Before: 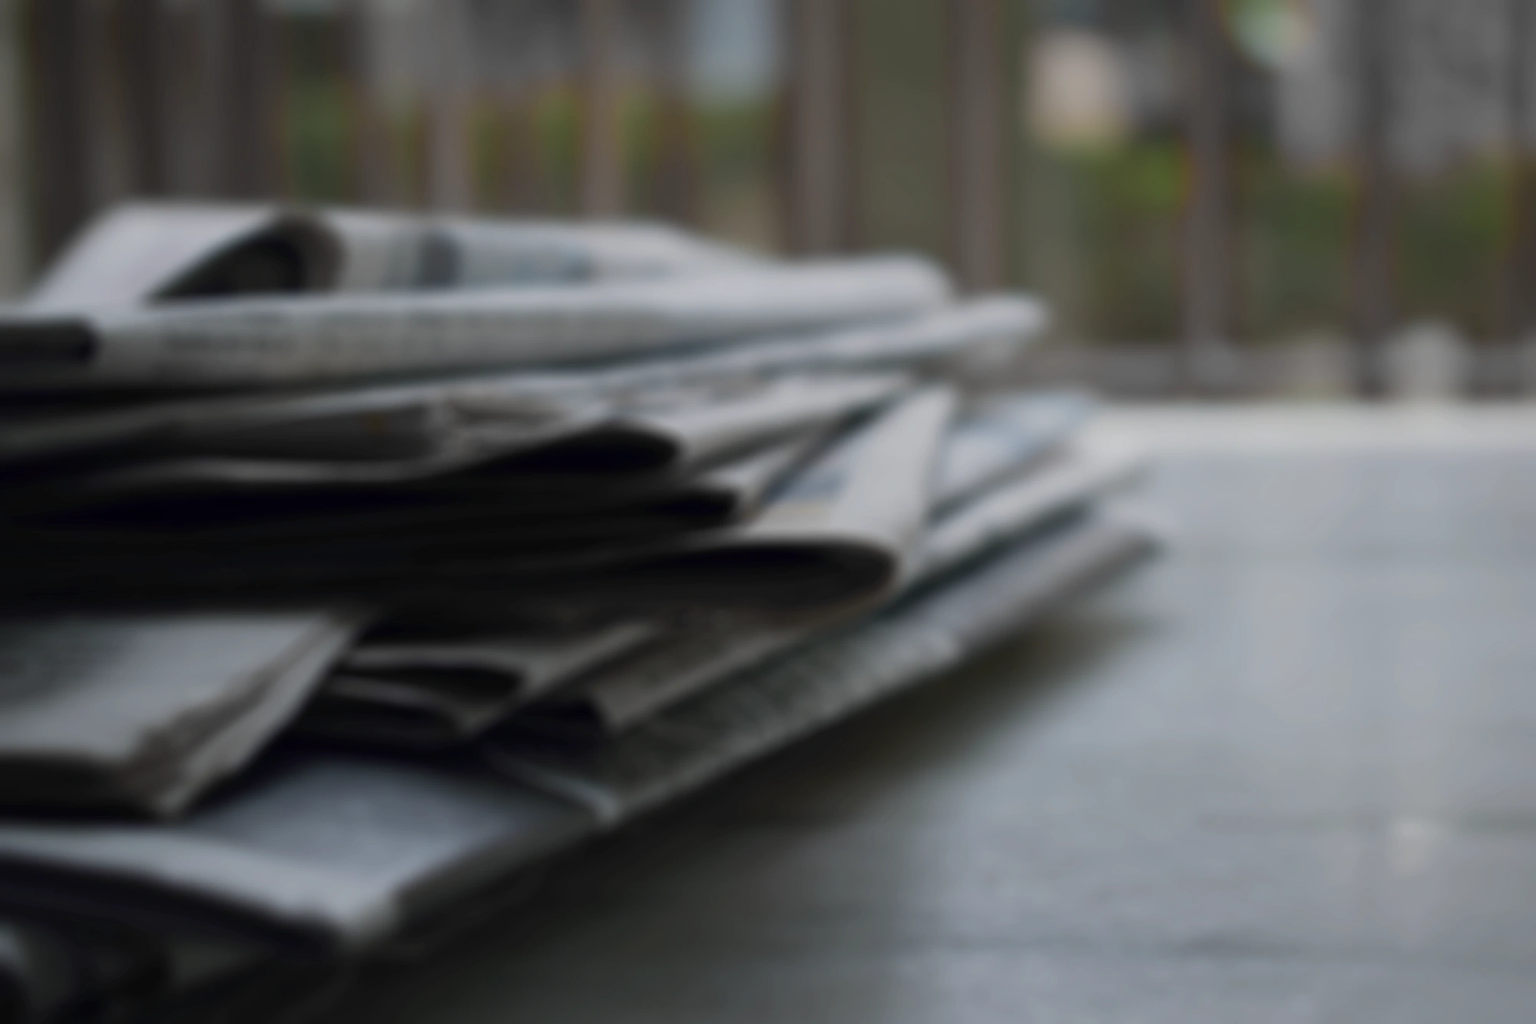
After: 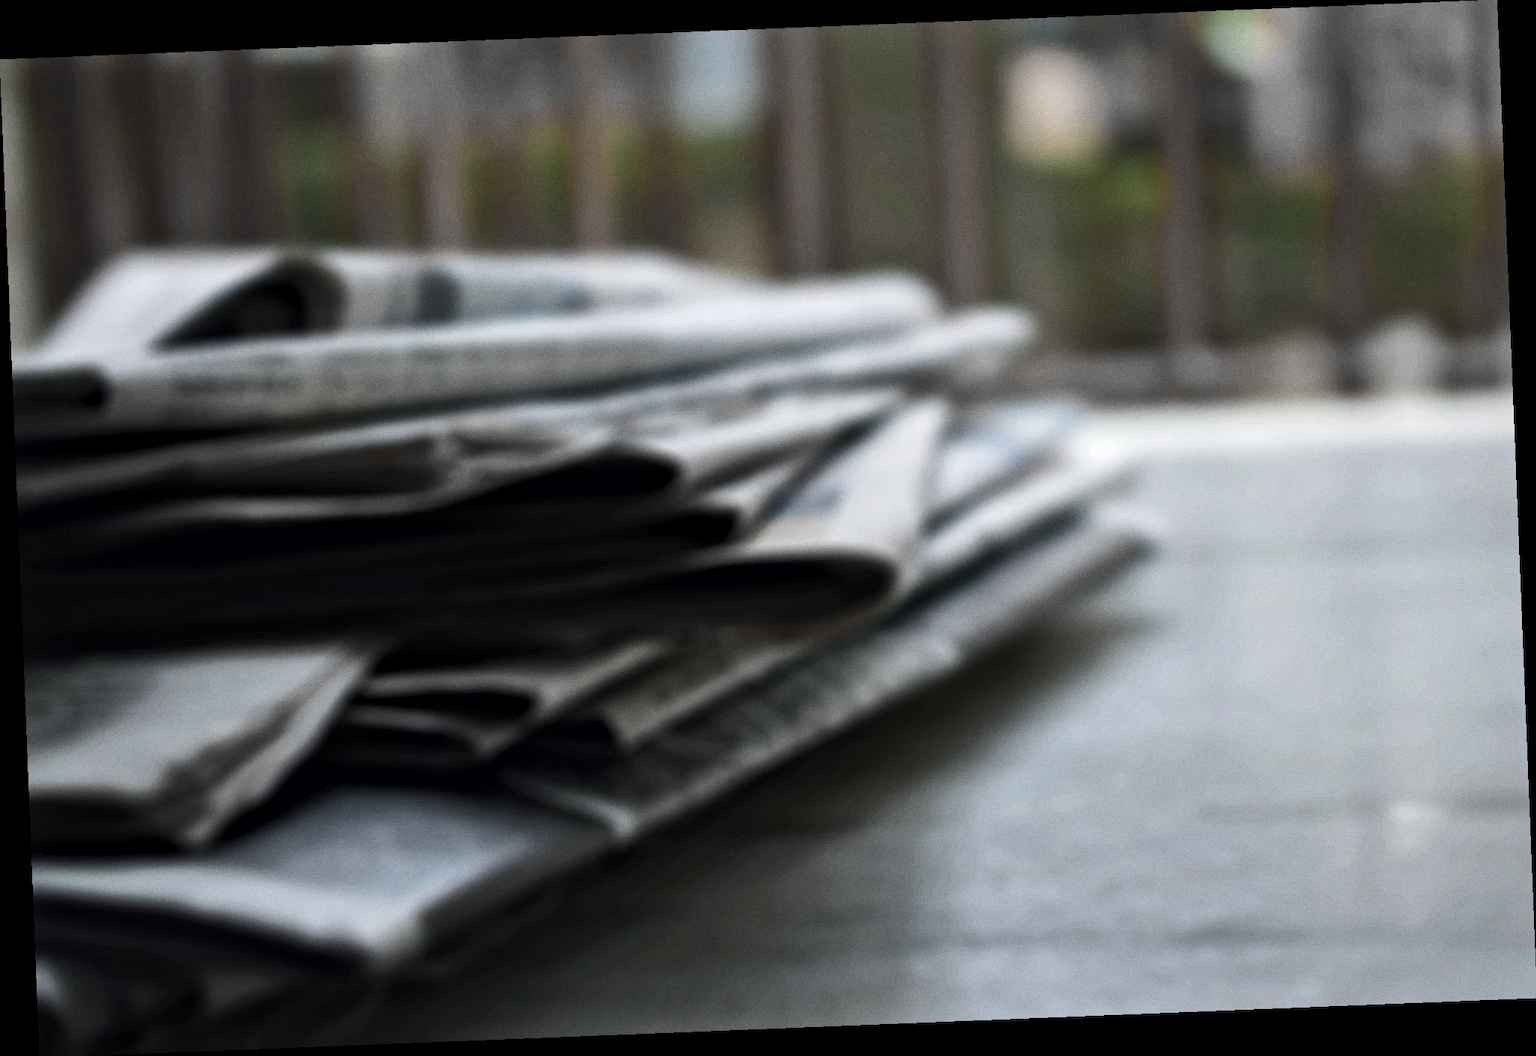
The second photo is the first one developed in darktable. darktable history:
tone equalizer: -8 EV -0.75 EV, -7 EV -0.7 EV, -6 EV -0.6 EV, -5 EV -0.4 EV, -3 EV 0.4 EV, -2 EV 0.6 EV, -1 EV 0.7 EV, +0 EV 0.75 EV, edges refinement/feathering 500, mask exposure compensation -1.57 EV, preserve details no
local contrast: mode bilateral grid, contrast 20, coarseness 20, detail 150%, midtone range 0.2
shadows and highlights: shadows 37.27, highlights -28.18, soften with gaussian
rotate and perspective: rotation -2.29°, automatic cropping off
grain: coarseness 0.09 ISO
